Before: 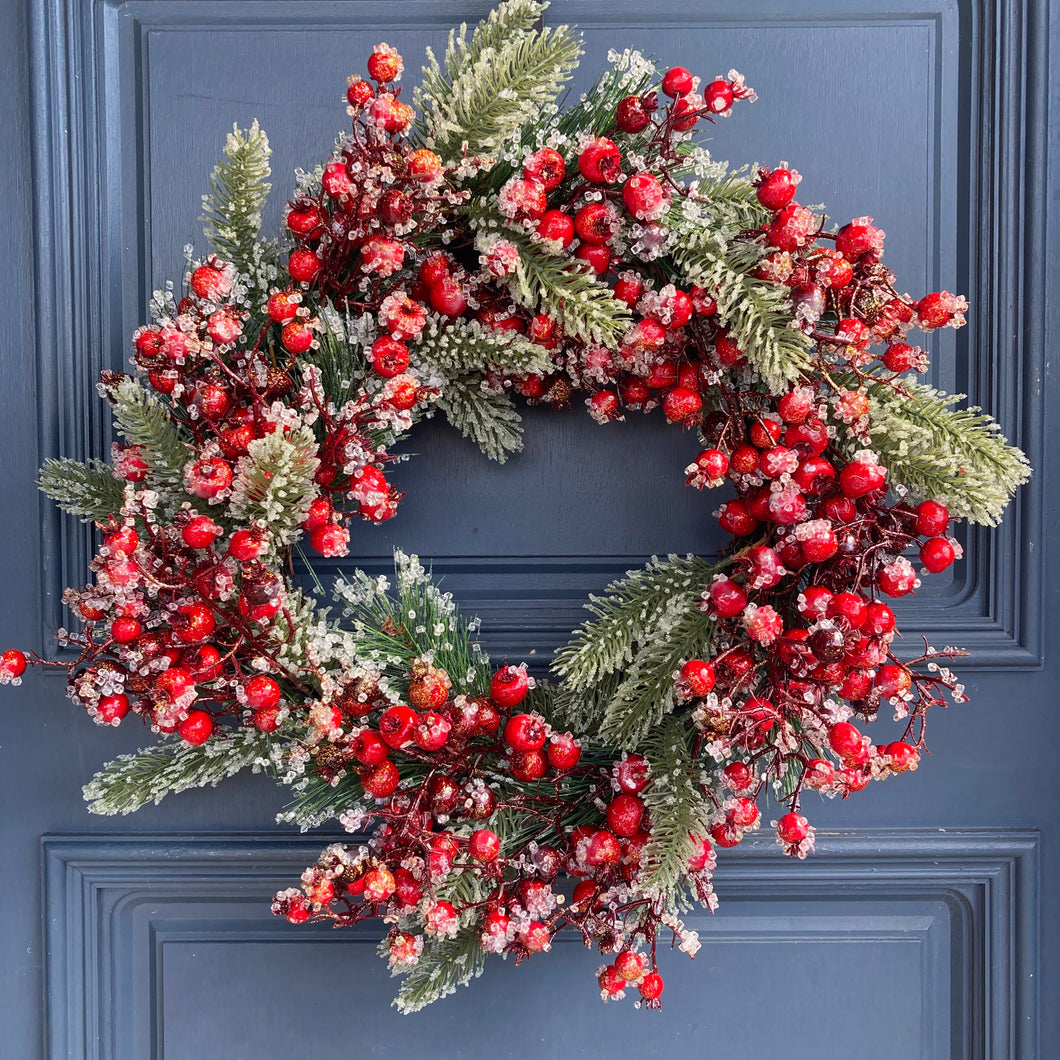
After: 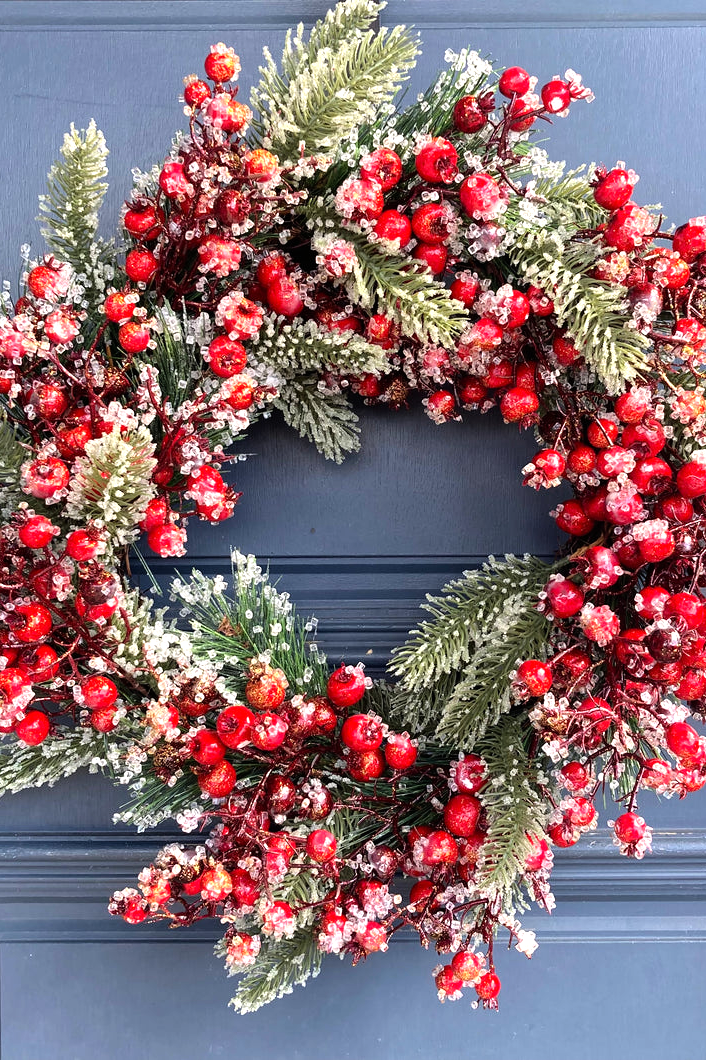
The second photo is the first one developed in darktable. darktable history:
crop and rotate: left 15.449%, right 17.903%
tone equalizer: -8 EV -0.728 EV, -7 EV -0.678 EV, -6 EV -0.593 EV, -5 EV -0.401 EV, -3 EV 0.377 EV, -2 EV 0.6 EV, -1 EV 0.688 EV, +0 EV 0.751 EV
